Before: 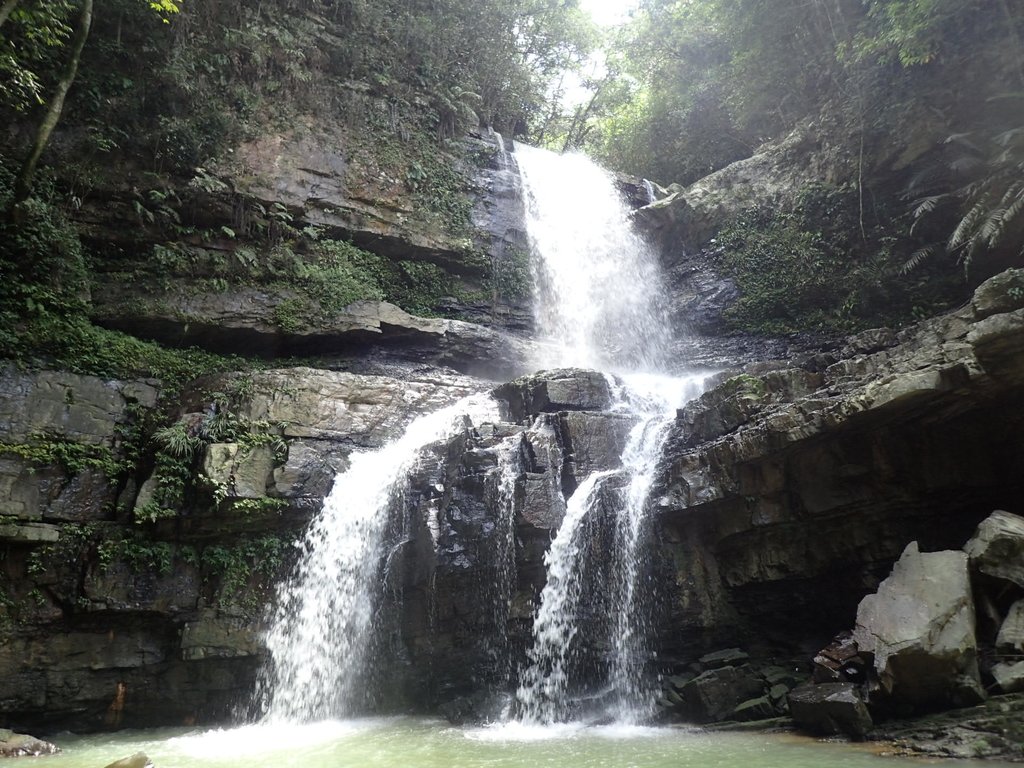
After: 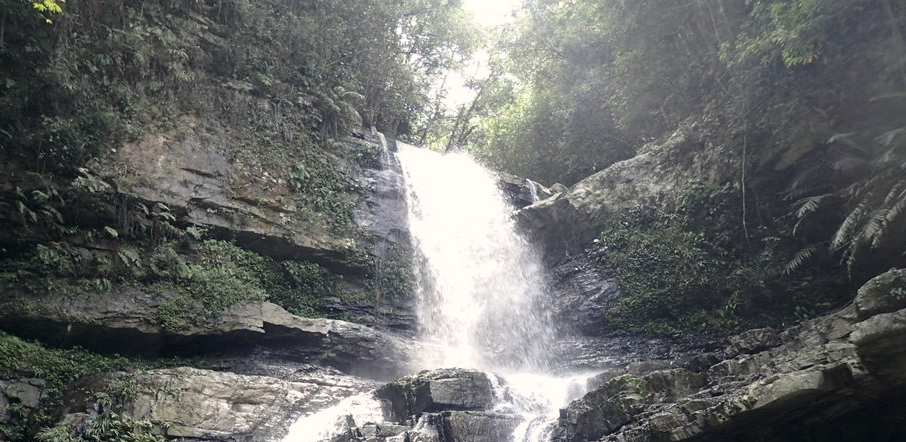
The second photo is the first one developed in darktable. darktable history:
color correction: highlights a* 2.89, highlights b* 5.03, shadows a* -1.89, shadows b* -4.83, saturation 0.765
crop and rotate: left 11.502%, bottom 42.347%
